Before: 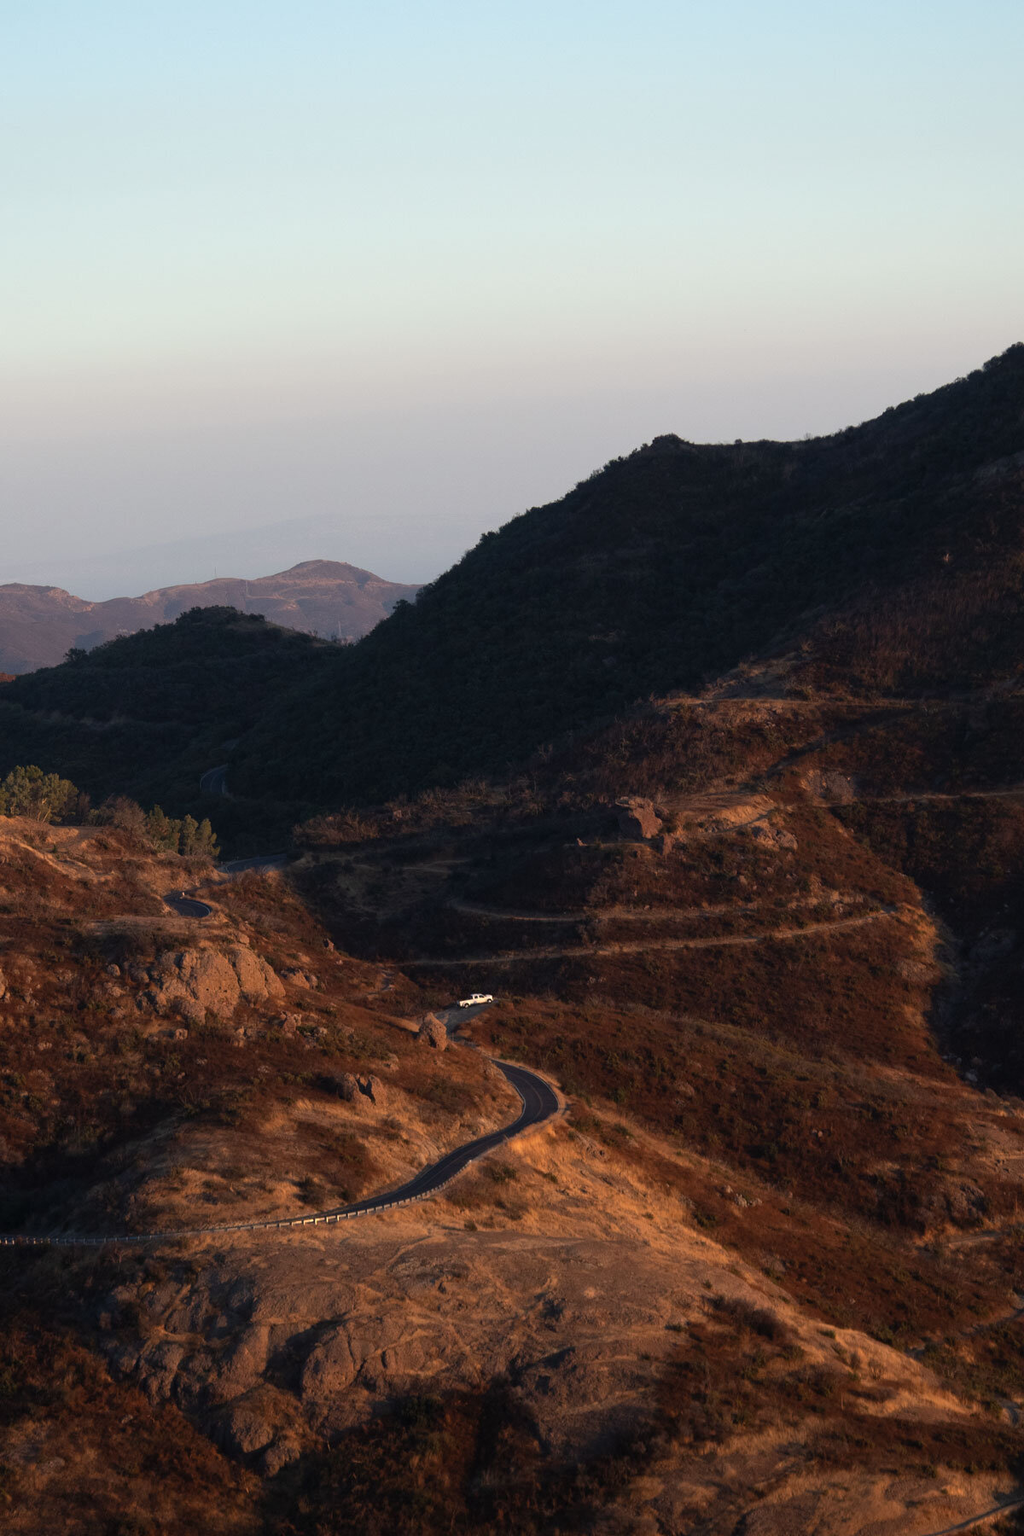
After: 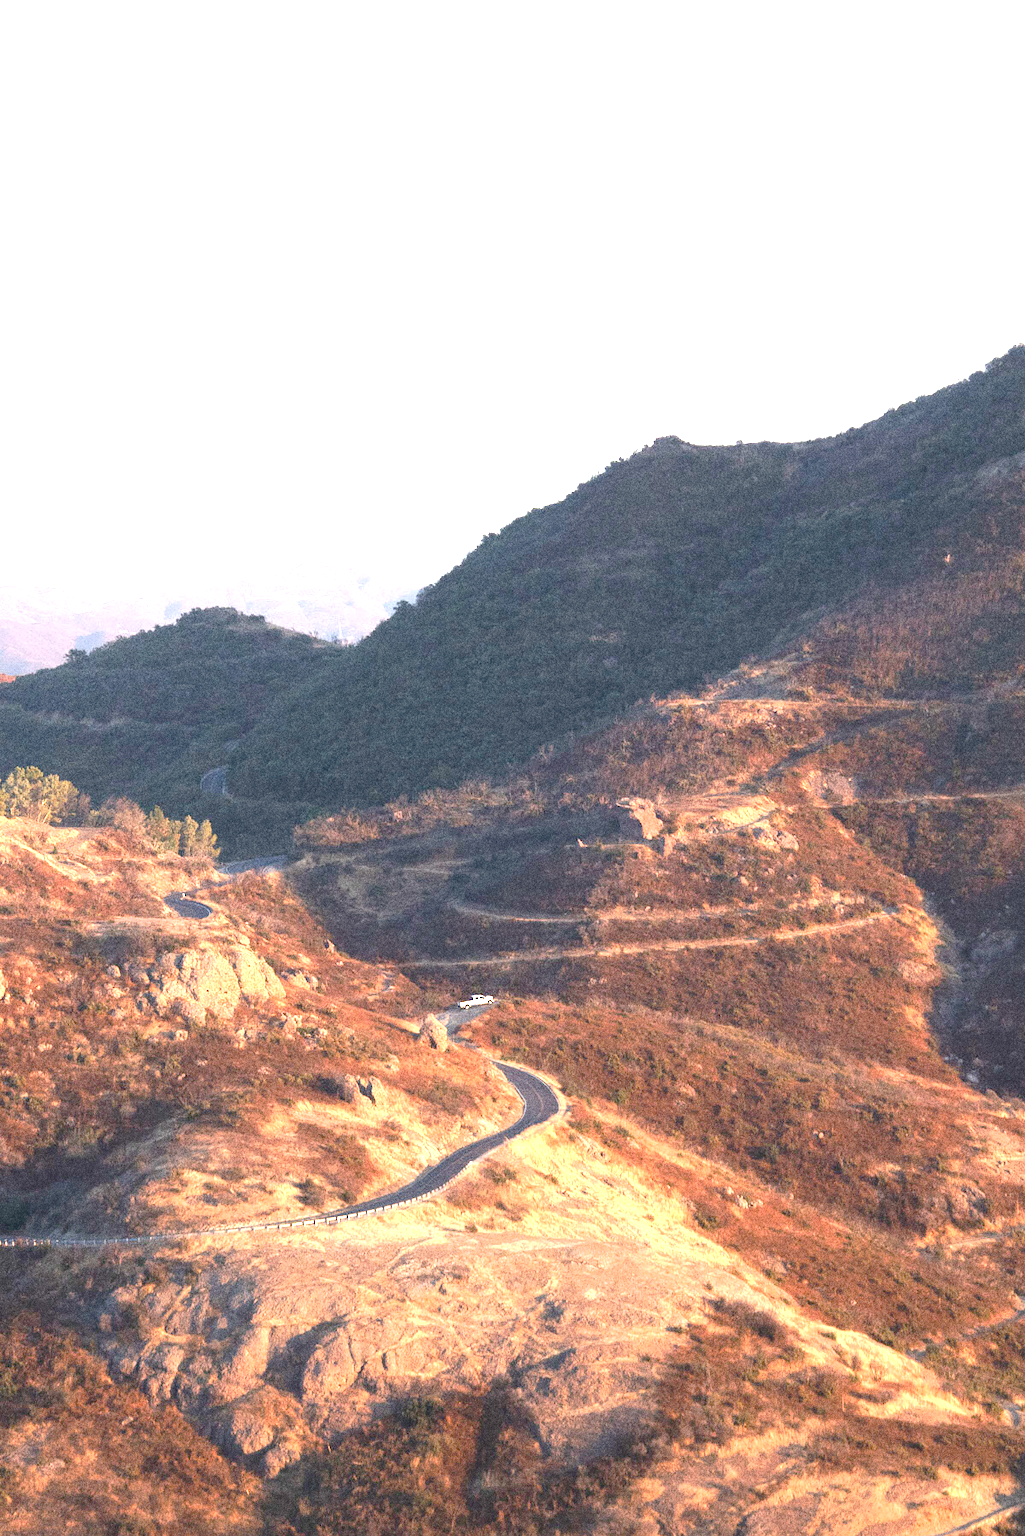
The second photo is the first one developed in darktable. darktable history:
tone curve: curves: ch0 [(0, 0) (0.003, 0.132) (0.011, 0.13) (0.025, 0.134) (0.044, 0.138) (0.069, 0.154) (0.1, 0.17) (0.136, 0.198) (0.177, 0.25) (0.224, 0.308) (0.277, 0.371) (0.335, 0.432) (0.399, 0.491) (0.468, 0.55) (0.543, 0.612) (0.623, 0.679) (0.709, 0.766) (0.801, 0.842) (0.898, 0.912) (1, 1)], preserve colors none
crop: bottom 0.071%
grain: strength 49.07%
exposure: exposure 3 EV, compensate highlight preservation false
